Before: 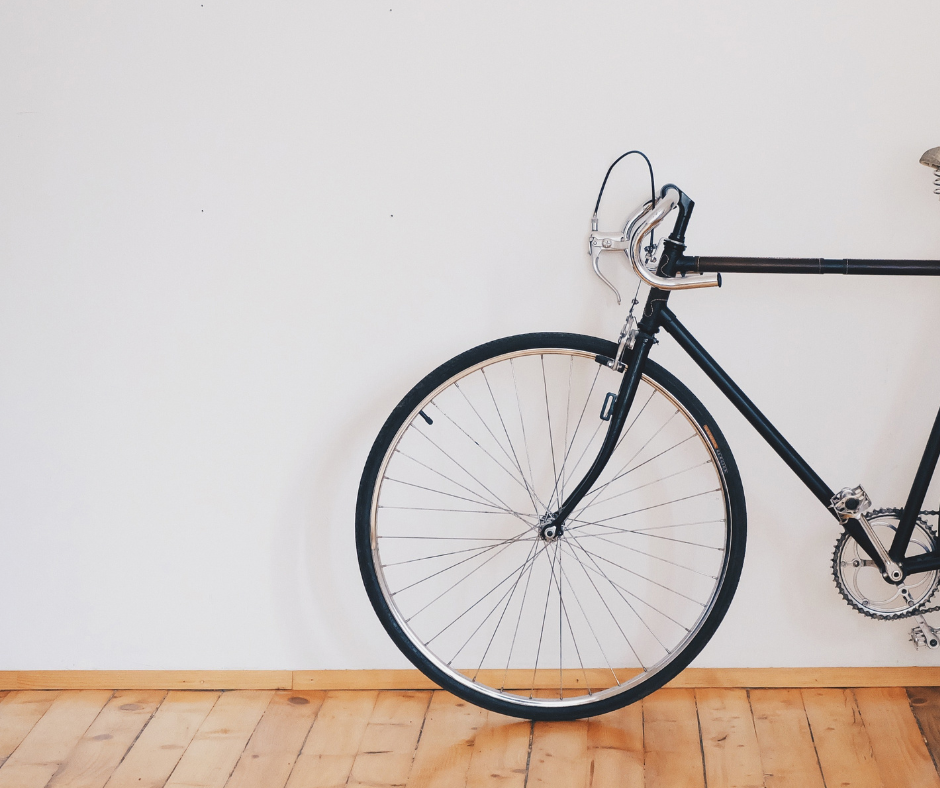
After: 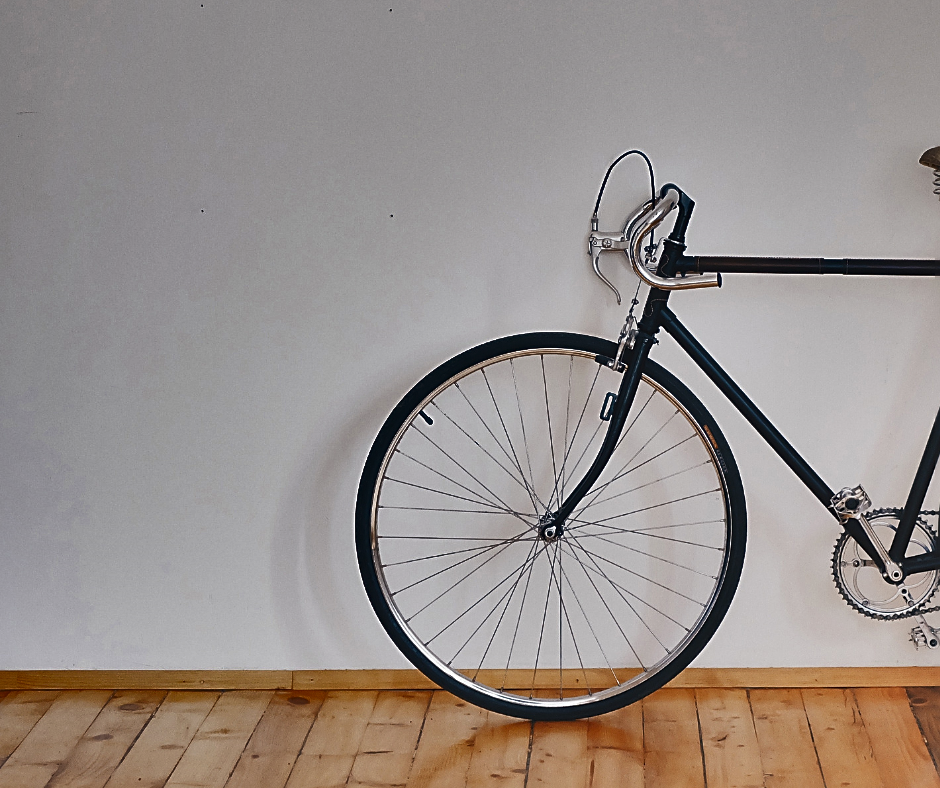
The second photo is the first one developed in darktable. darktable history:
shadows and highlights: shadows 20.91, highlights -82.73, soften with gaussian
sharpen: on, module defaults
